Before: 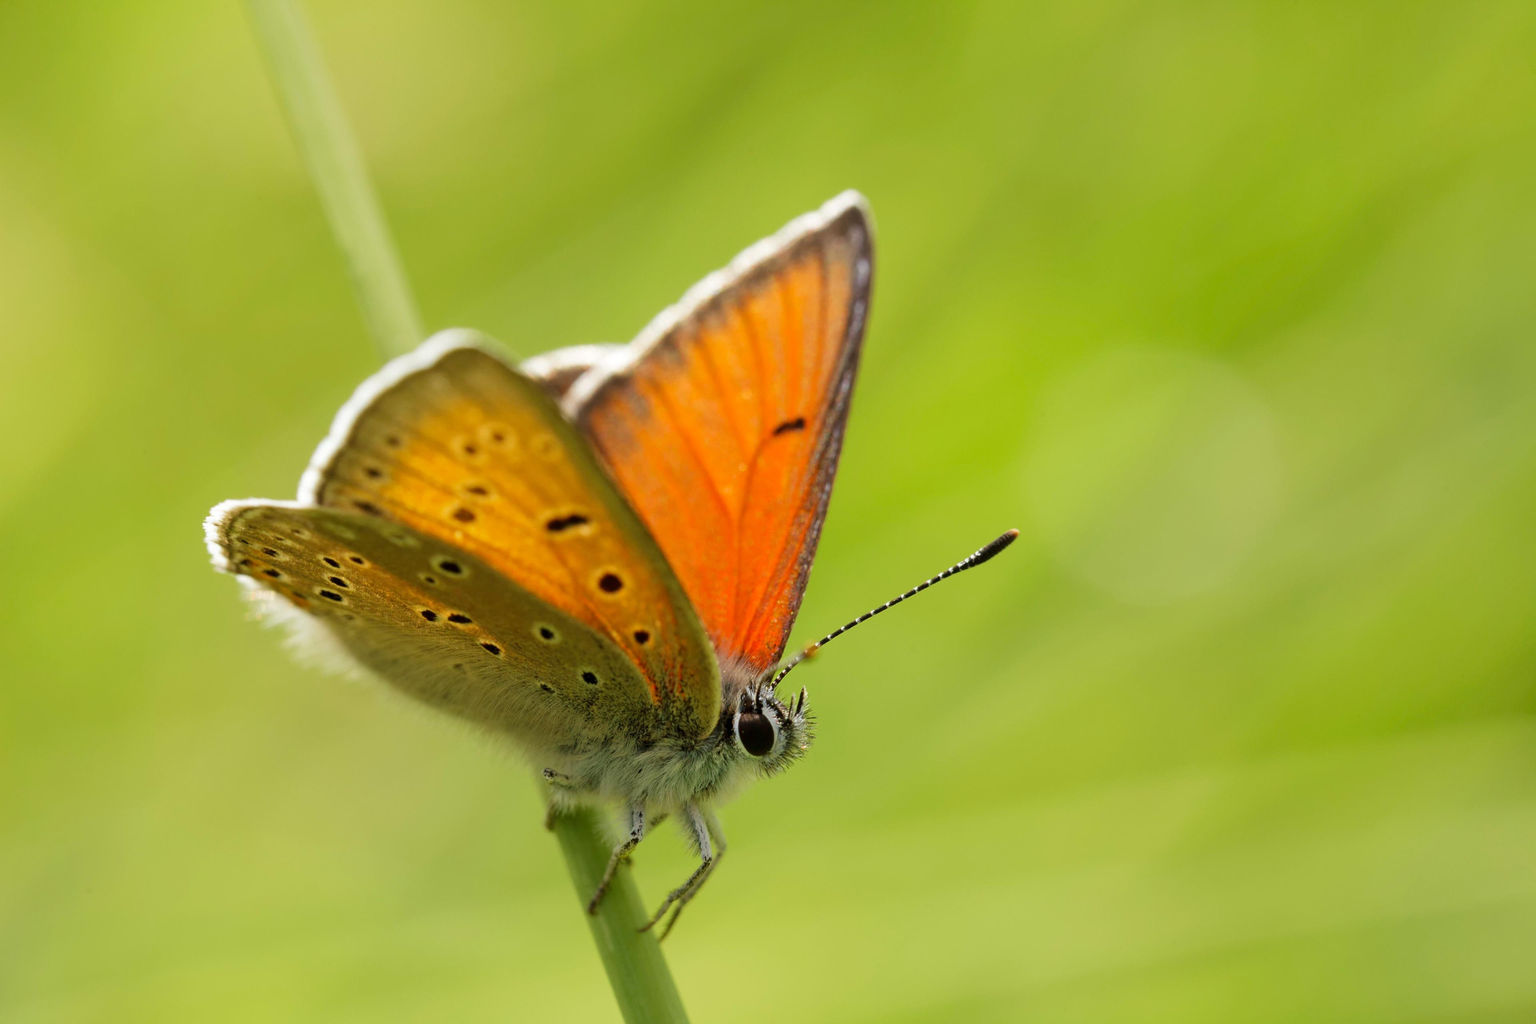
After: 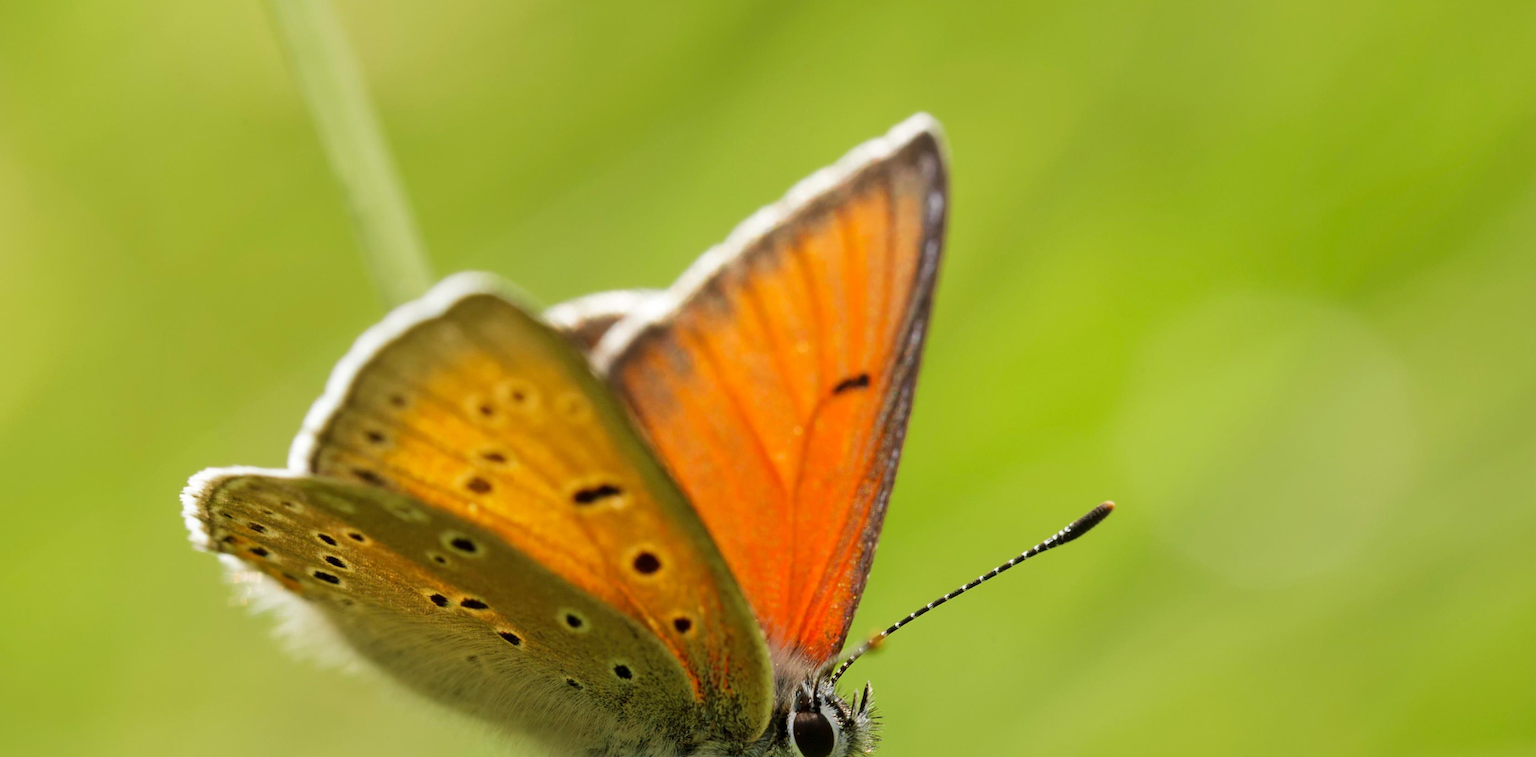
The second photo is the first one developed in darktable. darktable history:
white balance: emerald 1
crop: left 3.015%, top 8.969%, right 9.647%, bottom 26.457%
